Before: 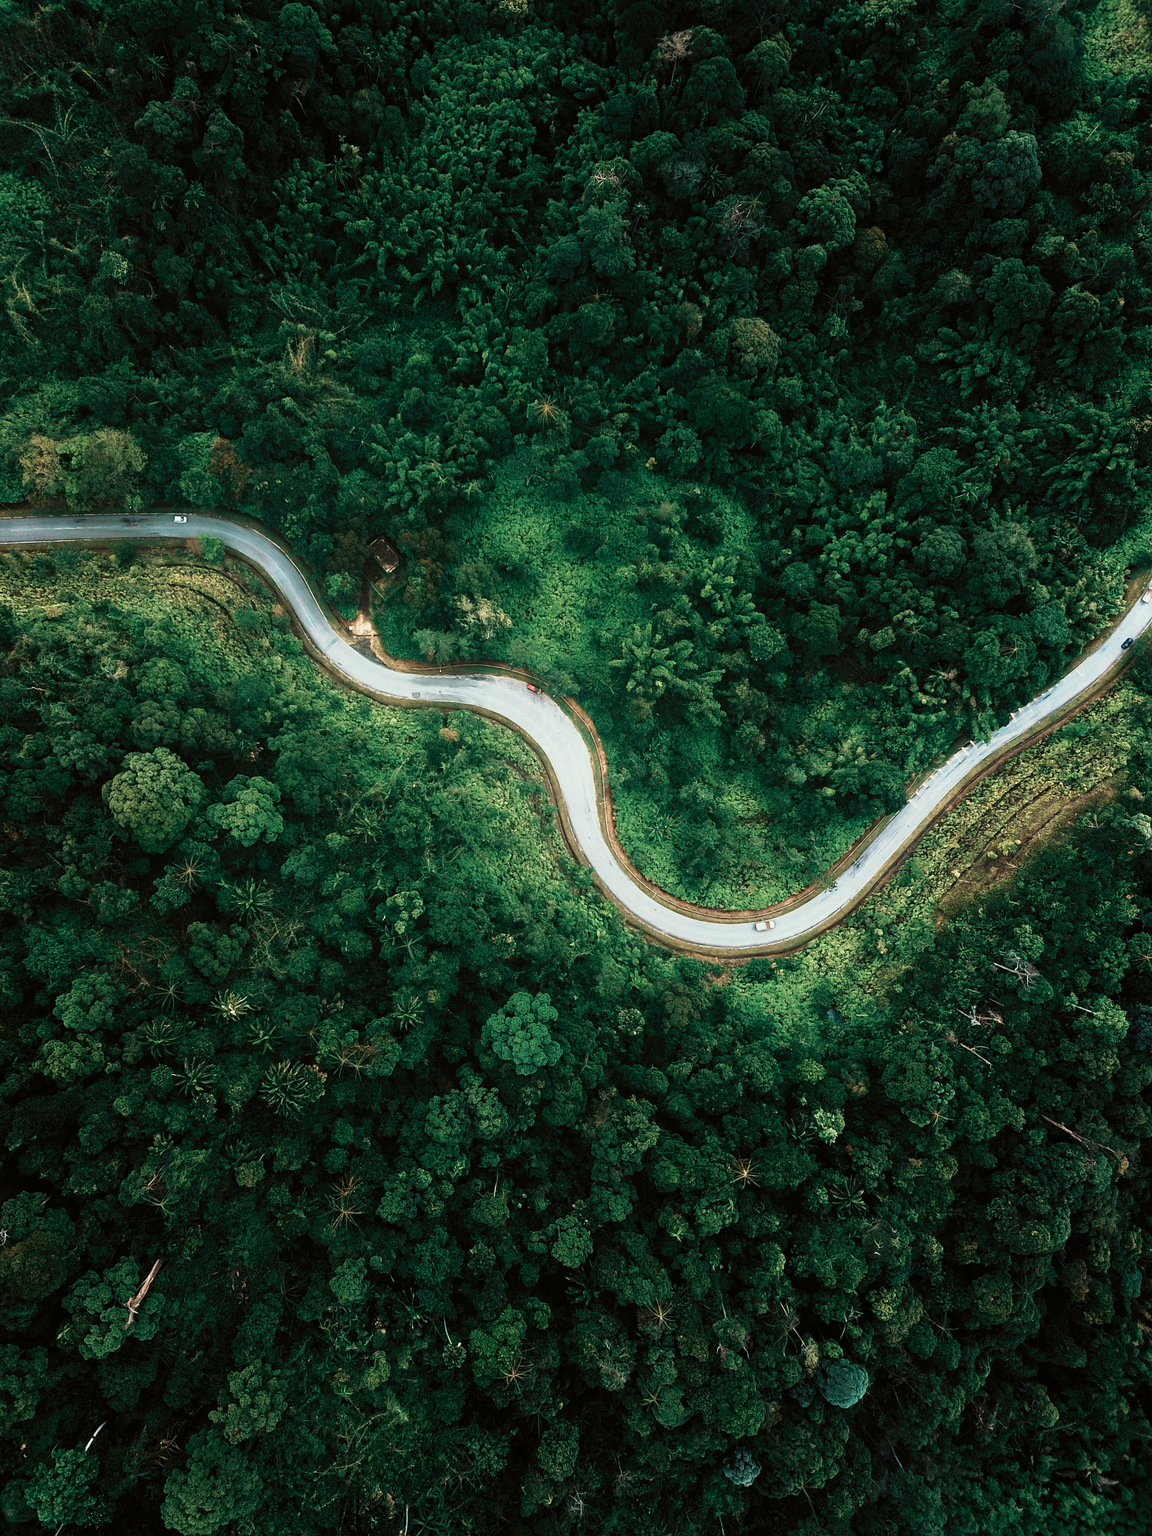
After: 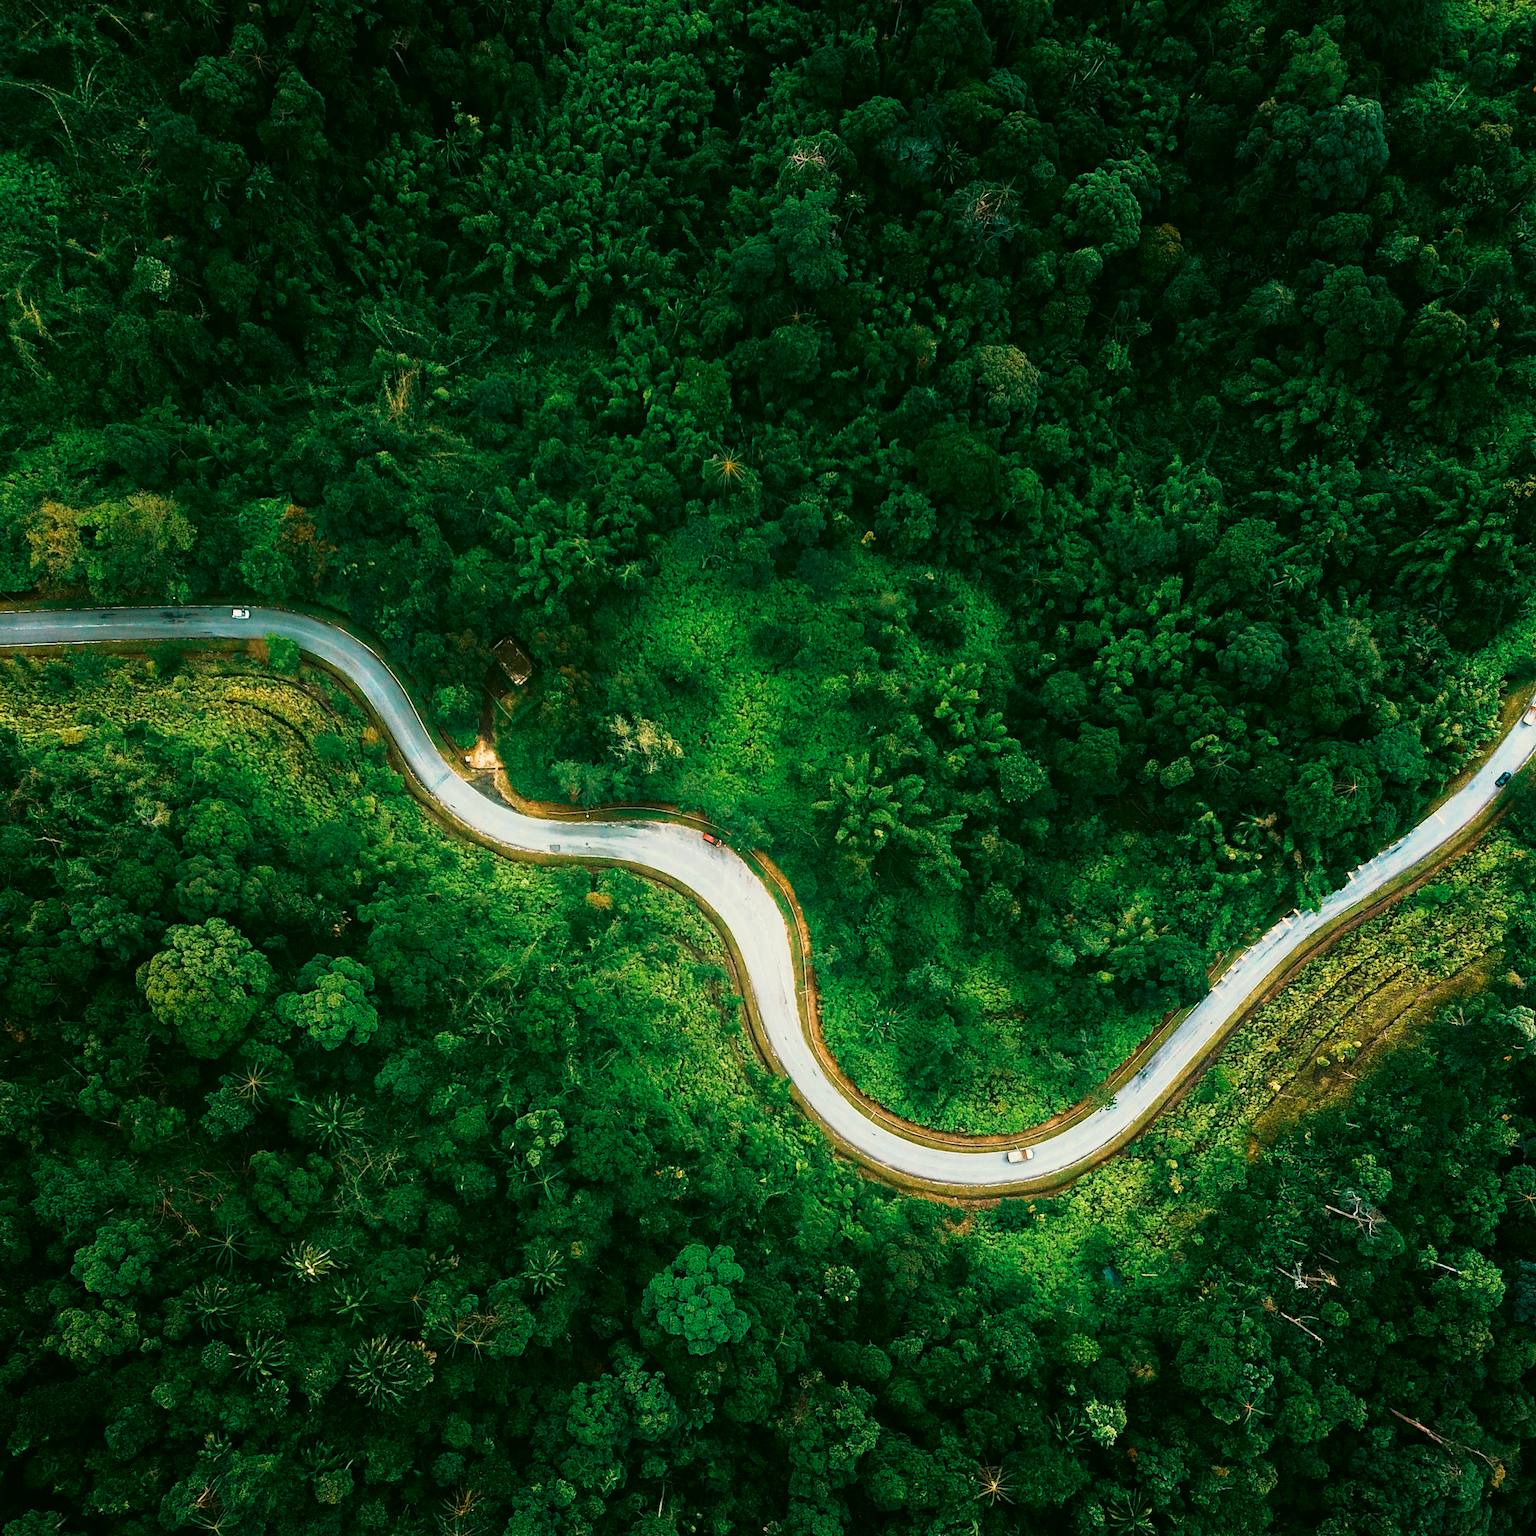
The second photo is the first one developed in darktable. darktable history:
haze removal: compatibility mode true, adaptive false
color balance rgb: linear chroma grading › global chroma 15%, perceptual saturation grading › global saturation 30%
crop: top 3.857%, bottom 21.132%
color correction: highlights a* 4.02, highlights b* 4.98, shadows a* -7.55, shadows b* 4.98
